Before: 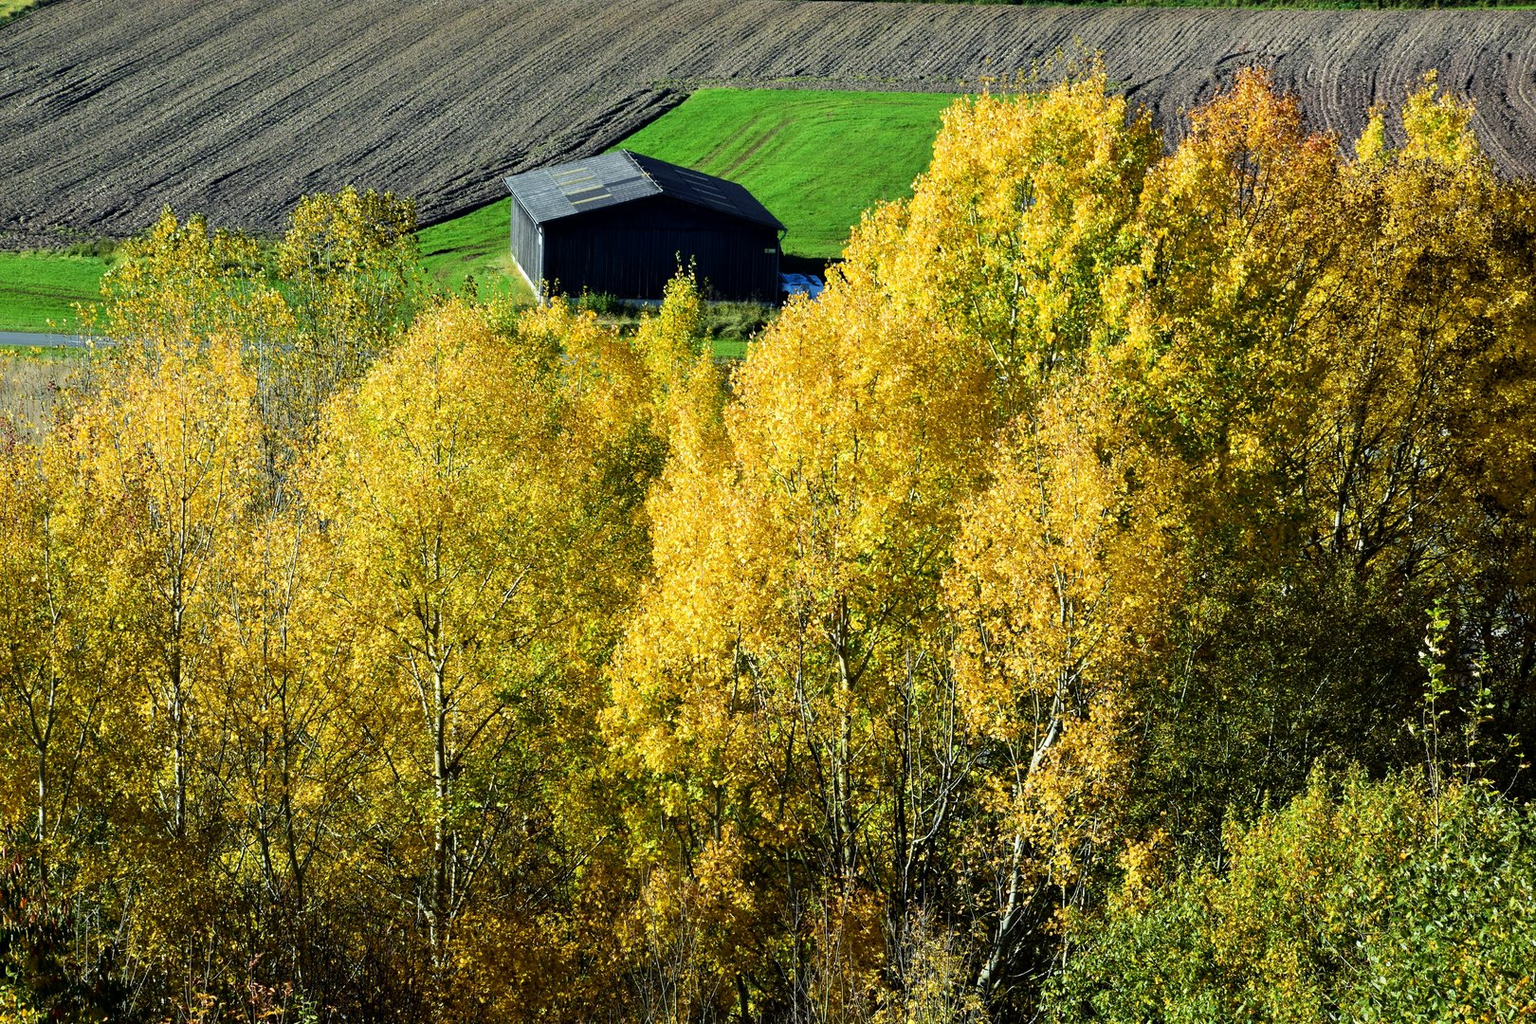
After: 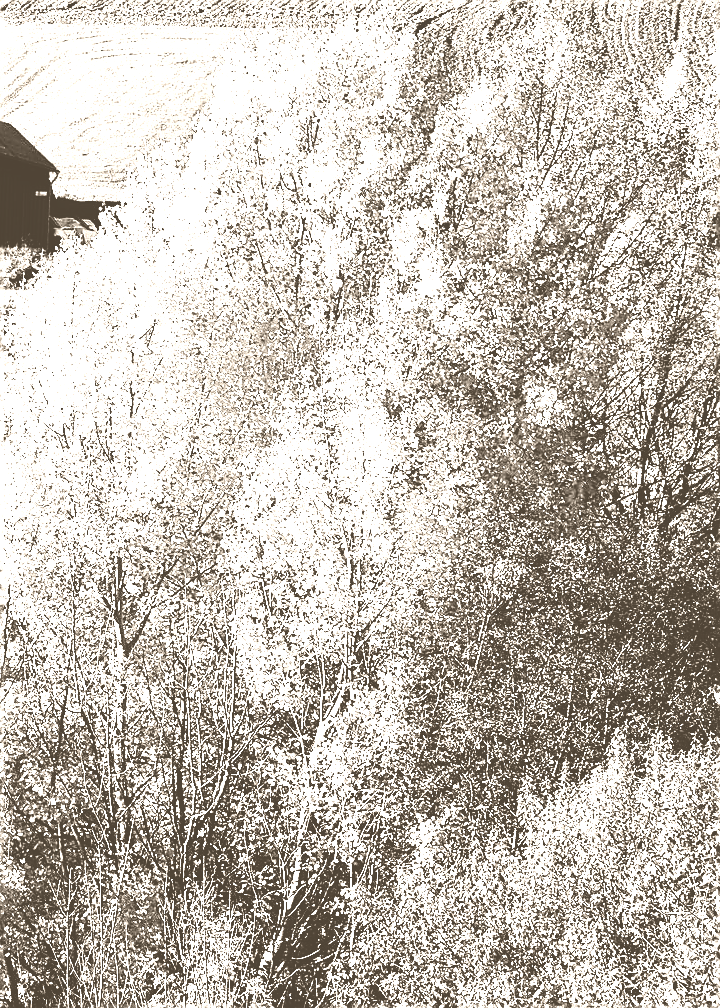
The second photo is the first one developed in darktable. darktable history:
sharpen: radius 1.4, amount 1.25, threshold 0.7
crop: left 47.628%, top 6.643%, right 7.874%
base curve: curves: ch0 [(0, 0) (0.007, 0.004) (0.027, 0.03) (0.046, 0.07) (0.207, 0.54) (0.442, 0.872) (0.673, 0.972) (1, 1)], preserve colors none
color correction: highlights a* 40, highlights b* 40, saturation 0.69
colorize: hue 34.49°, saturation 35.33%, source mix 100%, version 1
